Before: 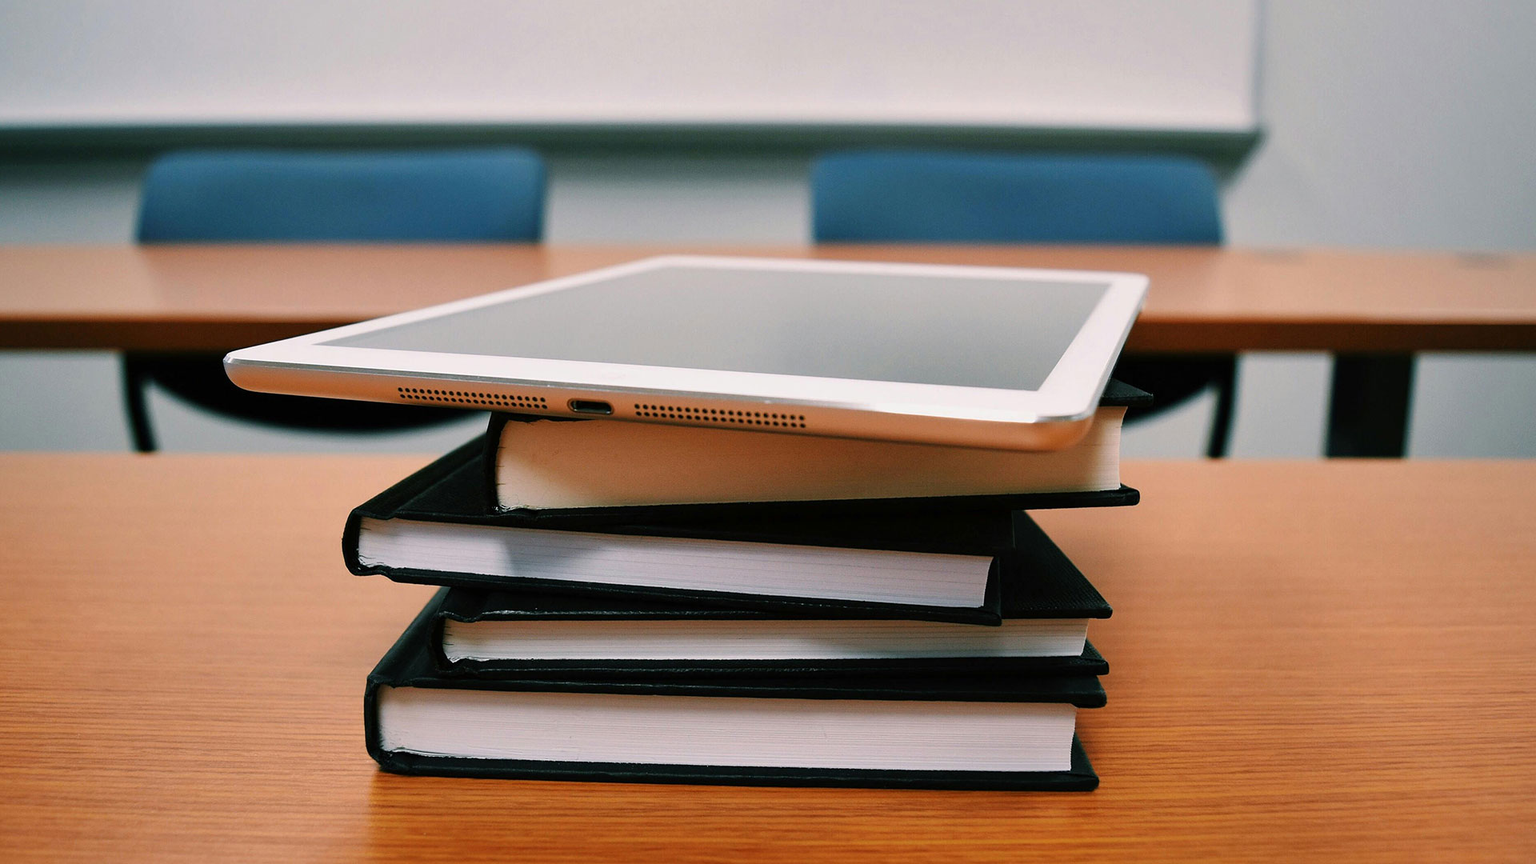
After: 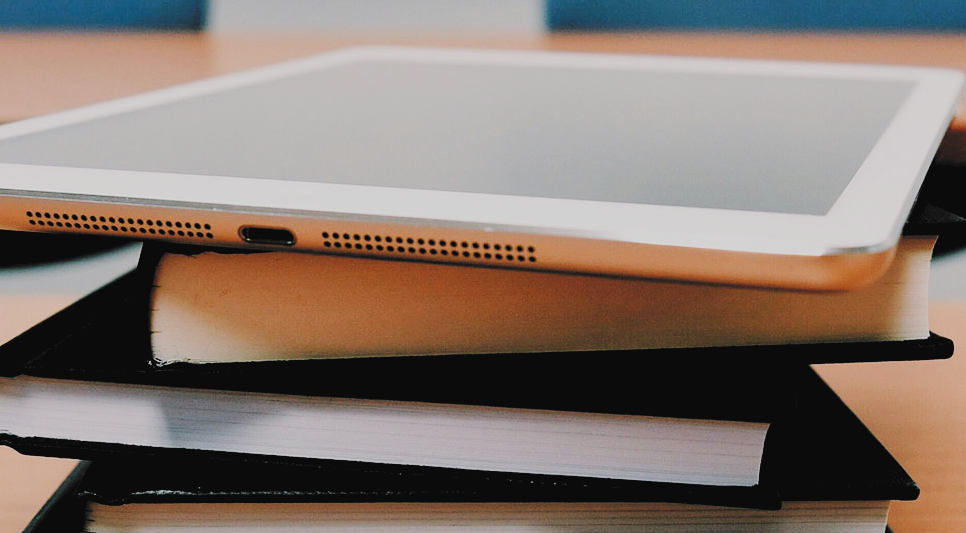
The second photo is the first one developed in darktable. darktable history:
crop: left 24.578%, top 25.321%, right 25.093%, bottom 25.24%
tone curve: curves: ch0 [(0, 0) (0.003, 0.054) (0.011, 0.058) (0.025, 0.069) (0.044, 0.087) (0.069, 0.1) (0.1, 0.123) (0.136, 0.152) (0.177, 0.183) (0.224, 0.234) (0.277, 0.291) (0.335, 0.367) (0.399, 0.441) (0.468, 0.524) (0.543, 0.6) (0.623, 0.673) (0.709, 0.744) (0.801, 0.812) (0.898, 0.89) (1, 1)], preserve colors none
filmic rgb: black relative exposure -3.84 EV, white relative exposure 3.48 EV, hardness 2.56, contrast 1.102, color science v5 (2021), contrast in shadows safe, contrast in highlights safe
